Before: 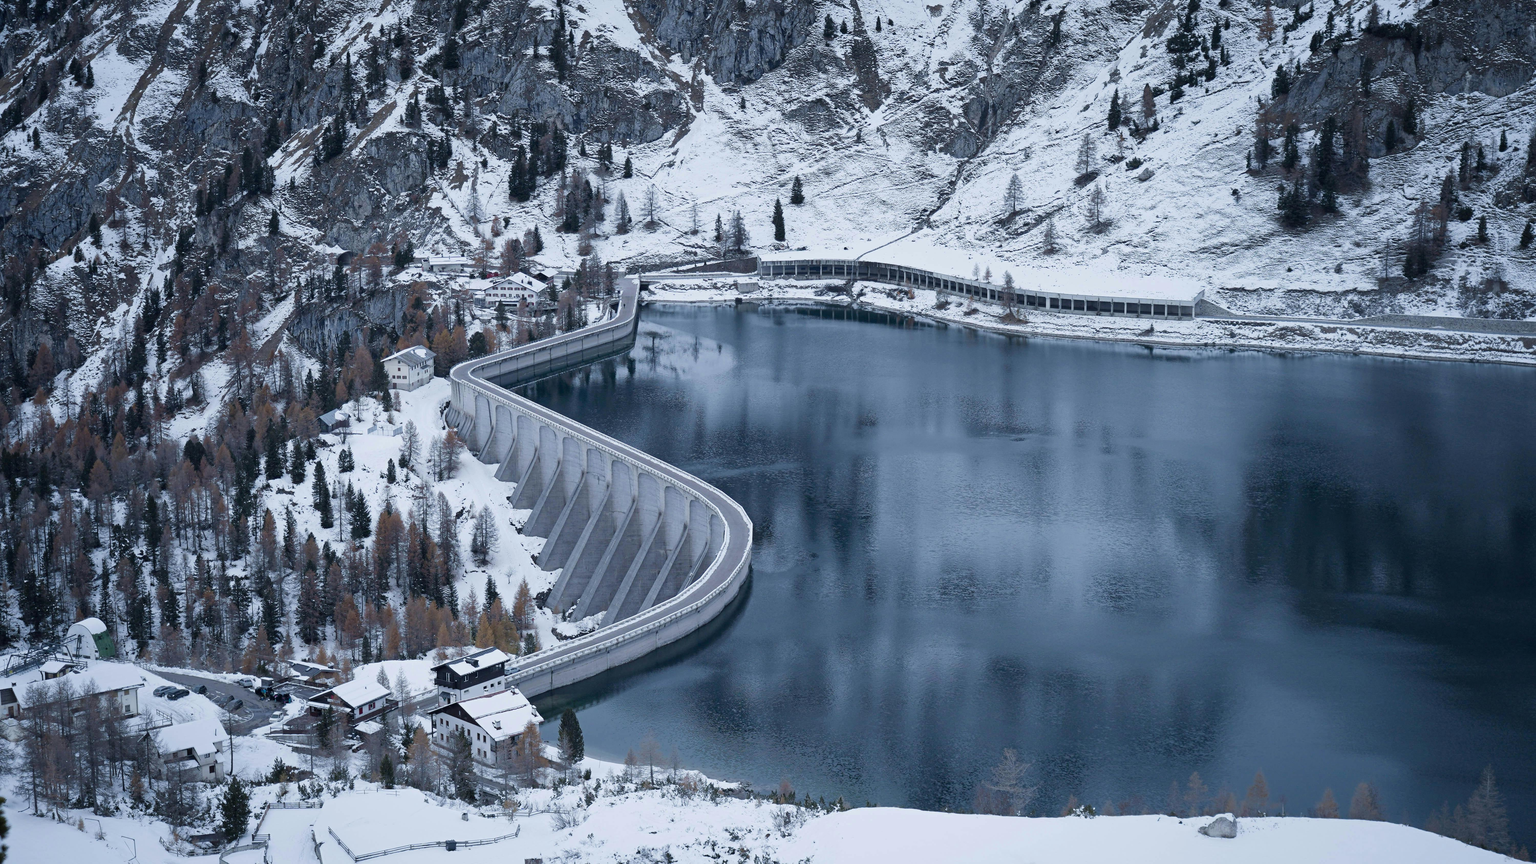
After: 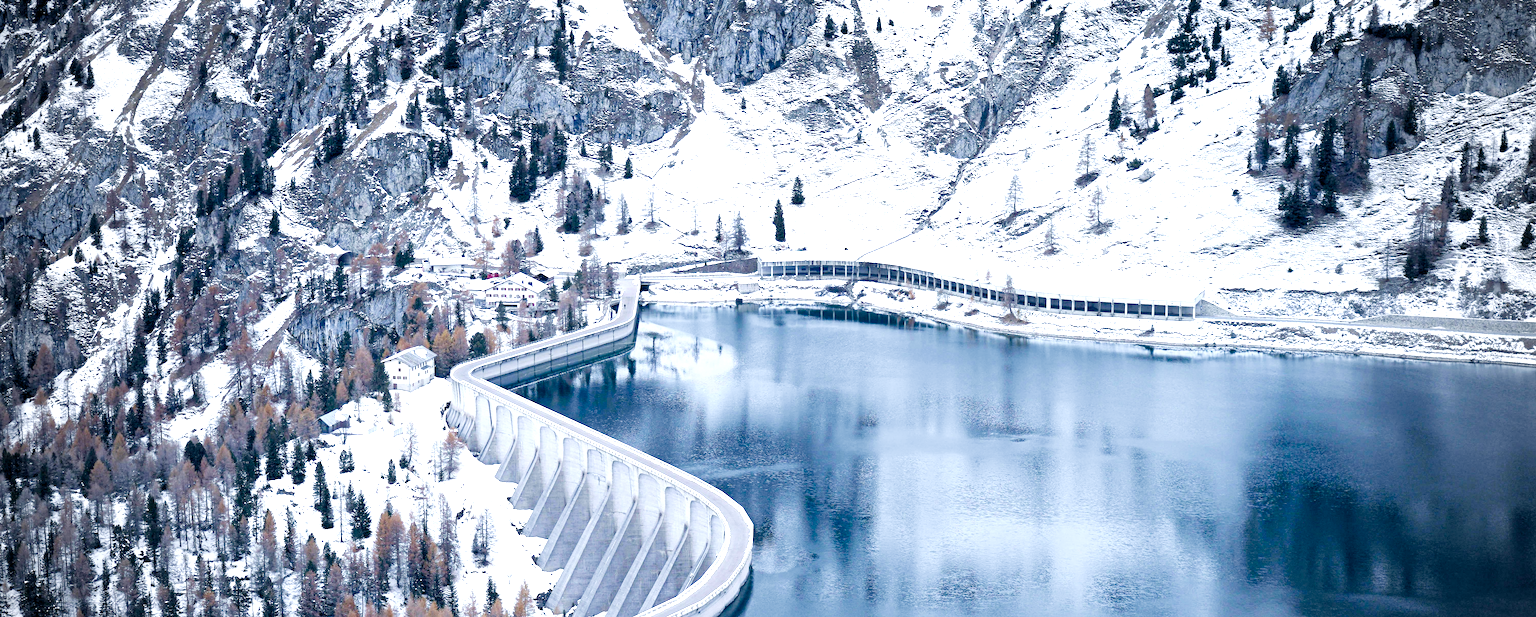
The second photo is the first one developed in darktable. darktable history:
exposure: black level correction 0, exposure 1.024 EV, compensate highlight preservation false
color balance rgb: highlights gain › chroma 1.055%, highlights gain › hue 60.15°, global offset › luminance -0.977%, perceptual saturation grading › global saturation 0.828%, perceptual saturation grading › highlights -18.575%, perceptual saturation grading › mid-tones 6.732%, perceptual saturation grading › shadows 28.002%, perceptual brilliance grading › global brilliance 12.761%
vignetting: fall-off start 67.17%, brightness -0.208, width/height ratio 1.014
crop: right 0.001%, bottom 28.581%
tone curve: curves: ch0 [(0, 0) (0.004, 0.001) (0.133, 0.112) (0.325, 0.362) (0.832, 0.893) (1, 1)], preserve colors none
